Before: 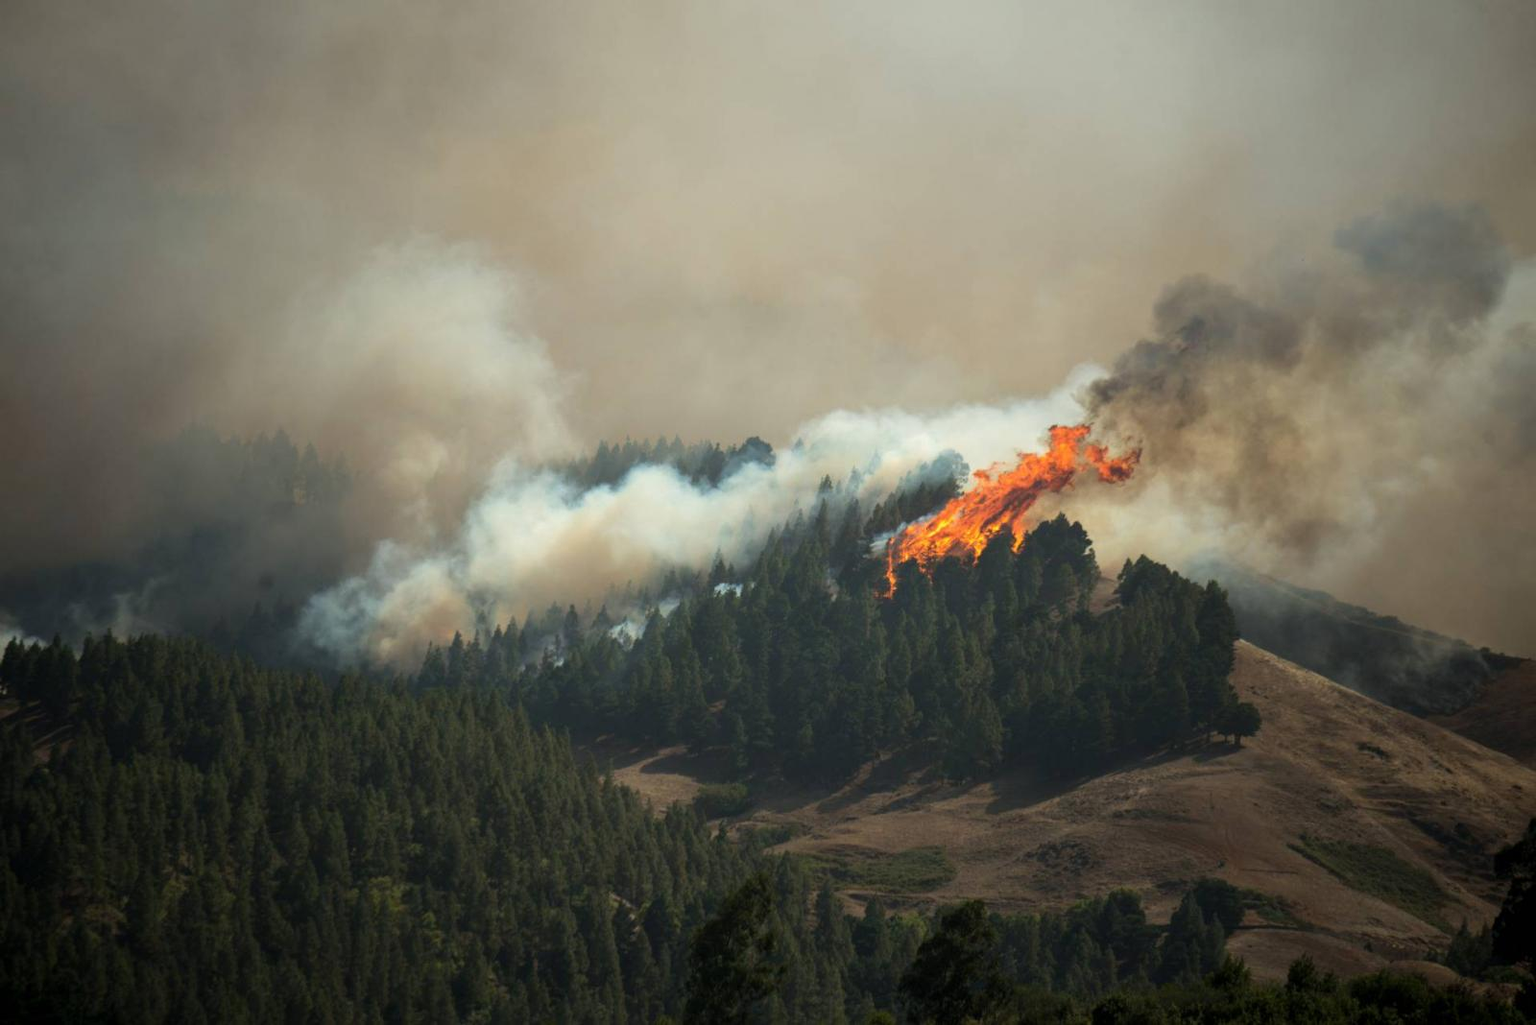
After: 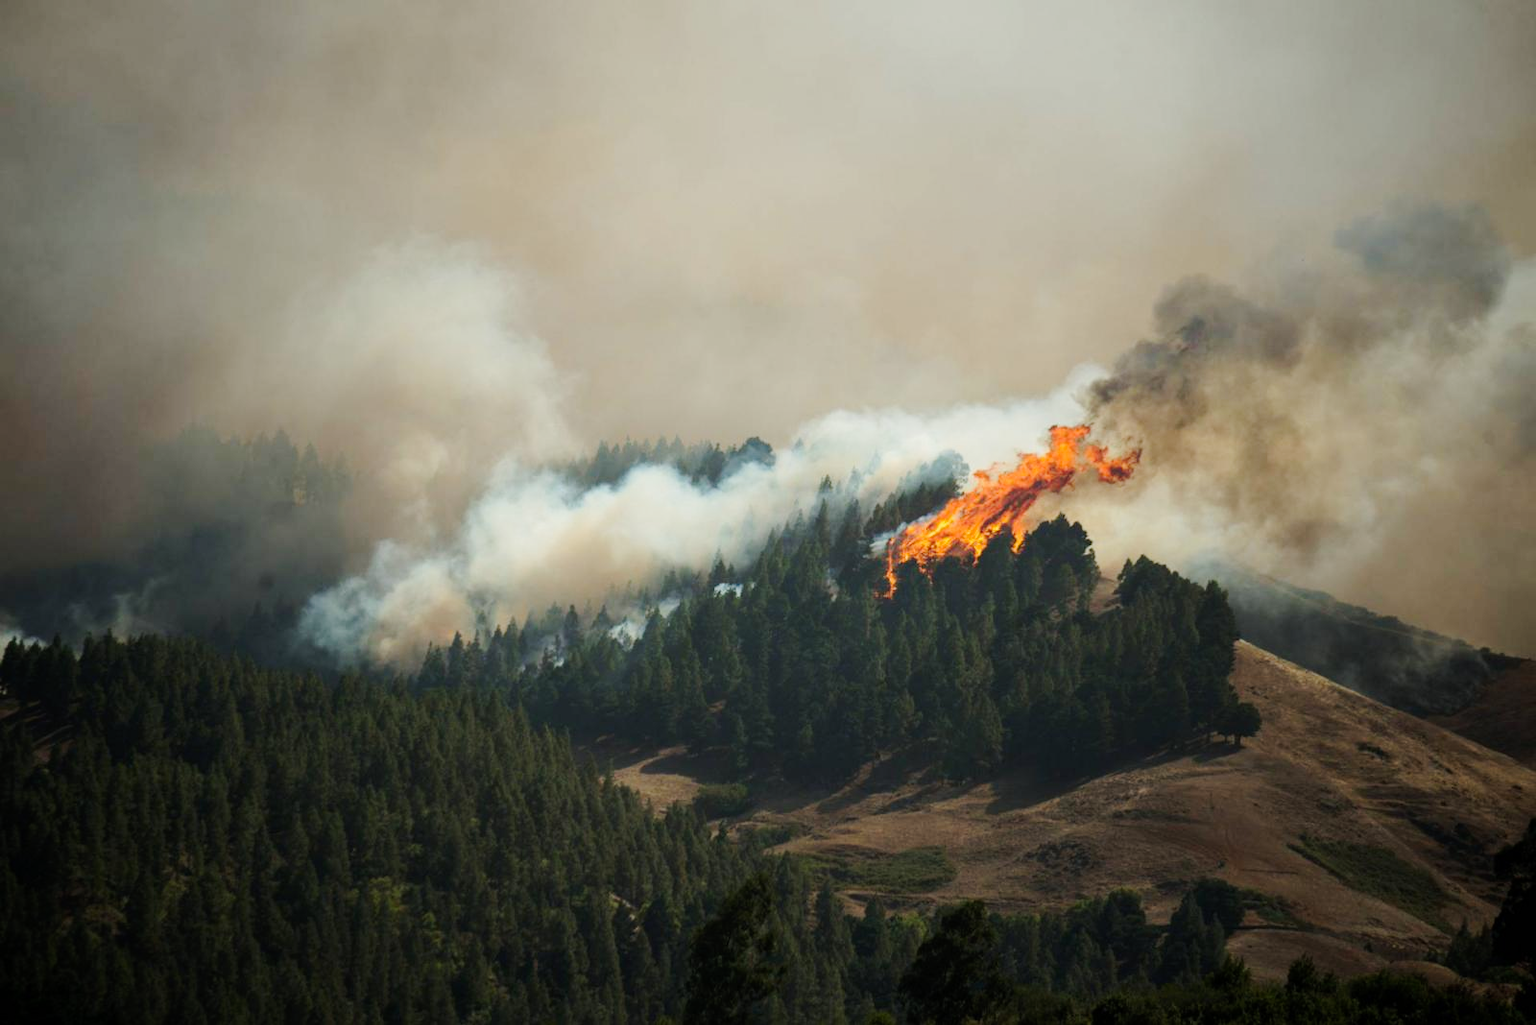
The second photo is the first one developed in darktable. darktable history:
tone curve: curves: ch0 [(0, 0) (0.071, 0.047) (0.266, 0.26) (0.483, 0.554) (0.753, 0.811) (1, 0.983)]; ch1 [(0, 0) (0.346, 0.307) (0.408, 0.387) (0.463, 0.465) (0.482, 0.493) (0.502, 0.499) (0.517, 0.502) (0.55, 0.548) (0.597, 0.61) (0.651, 0.698) (1, 1)]; ch2 [(0, 0) (0.346, 0.34) (0.434, 0.46) (0.485, 0.494) (0.5, 0.498) (0.517, 0.506) (0.526, 0.545) (0.583, 0.61) (0.625, 0.659) (1, 1)], preserve colors none
exposure: exposure -0.057 EV, compensate highlight preservation false
